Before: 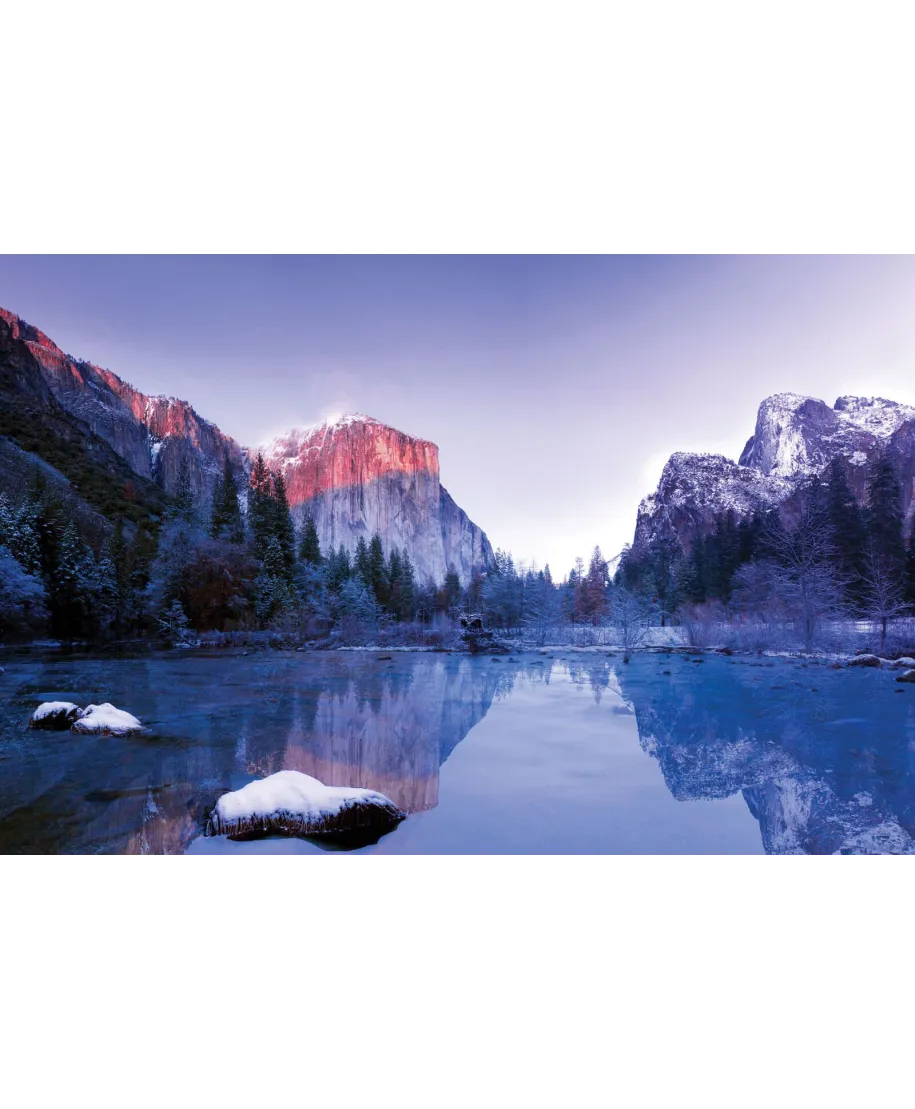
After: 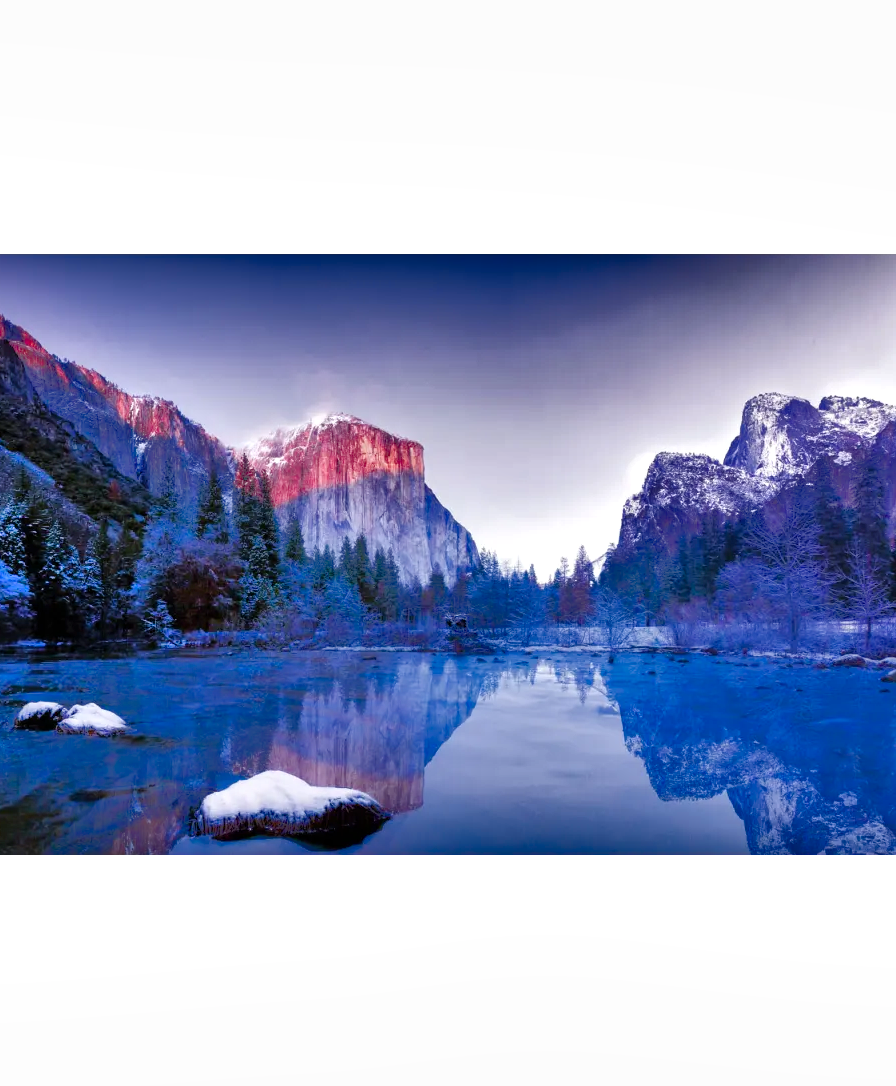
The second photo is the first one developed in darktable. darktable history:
tone equalizer: -8 EV -0.528 EV, -7 EV -0.319 EV, -6 EV -0.083 EV, -5 EV 0.413 EV, -4 EV 0.985 EV, -3 EV 0.791 EV, -2 EV -0.01 EV, -1 EV 0.14 EV, +0 EV -0.012 EV, smoothing 1
crop: left 1.743%, right 0.268%, bottom 2.011%
shadows and highlights: shadows 80.73, white point adjustment -9.07, highlights -61.46, soften with gaussian
color balance rgb: perceptual saturation grading › global saturation 20%, perceptual saturation grading › highlights -50%, perceptual saturation grading › shadows 30%, perceptual brilliance grading › global brilliance 10%, perceptual brilliance grading › shadows 15%
